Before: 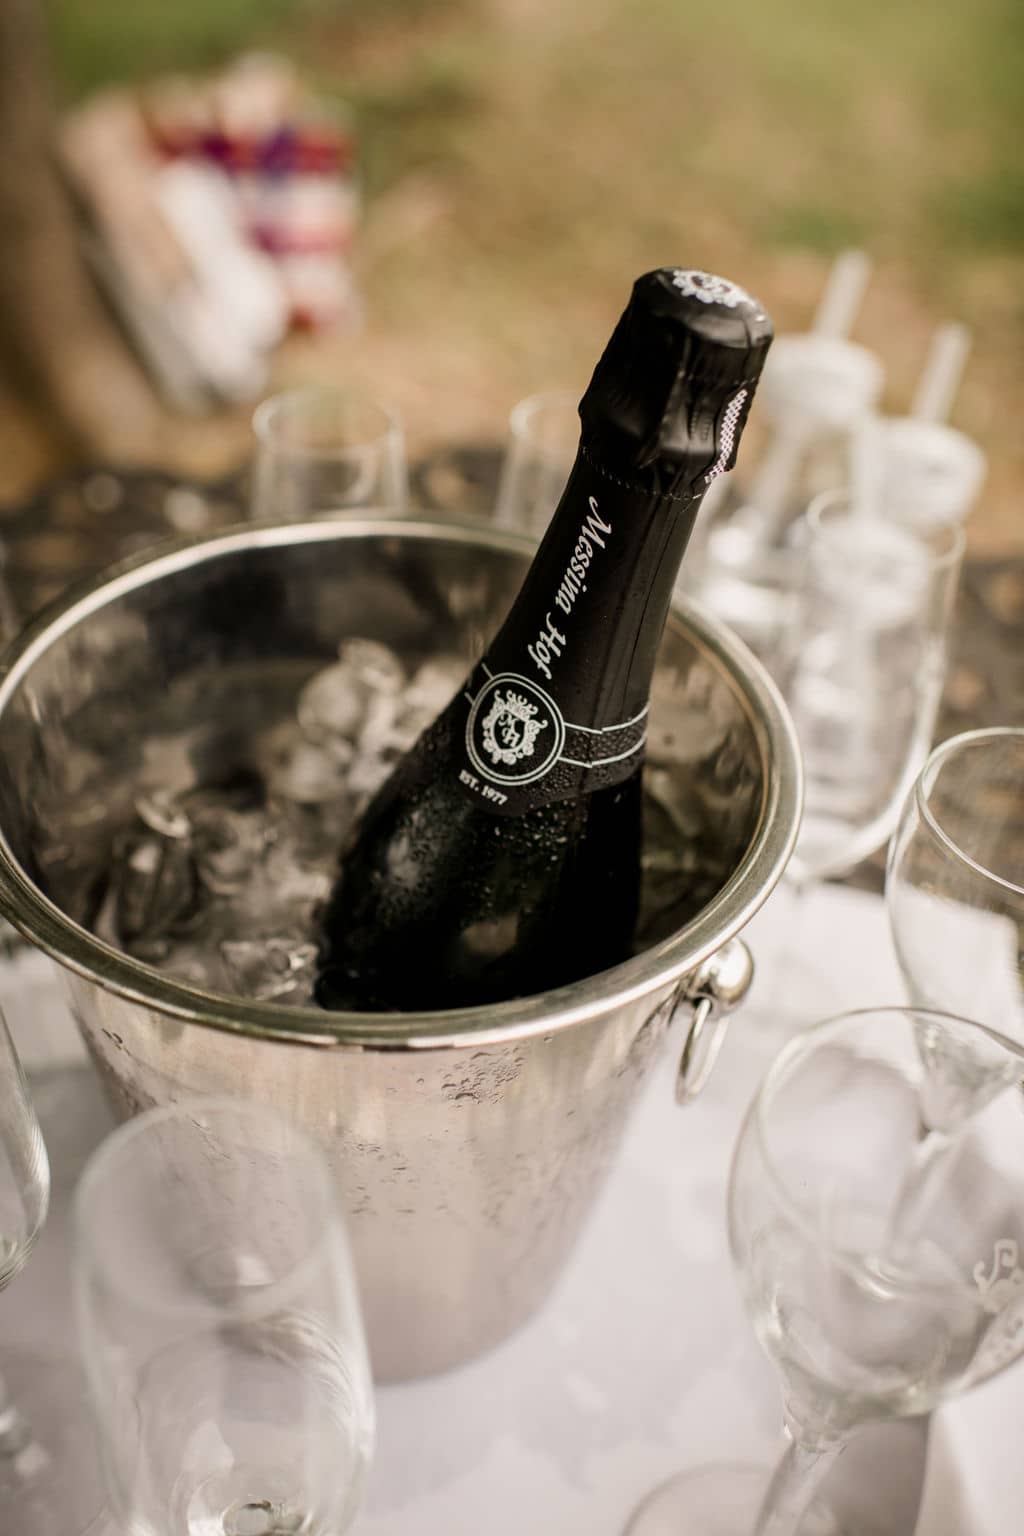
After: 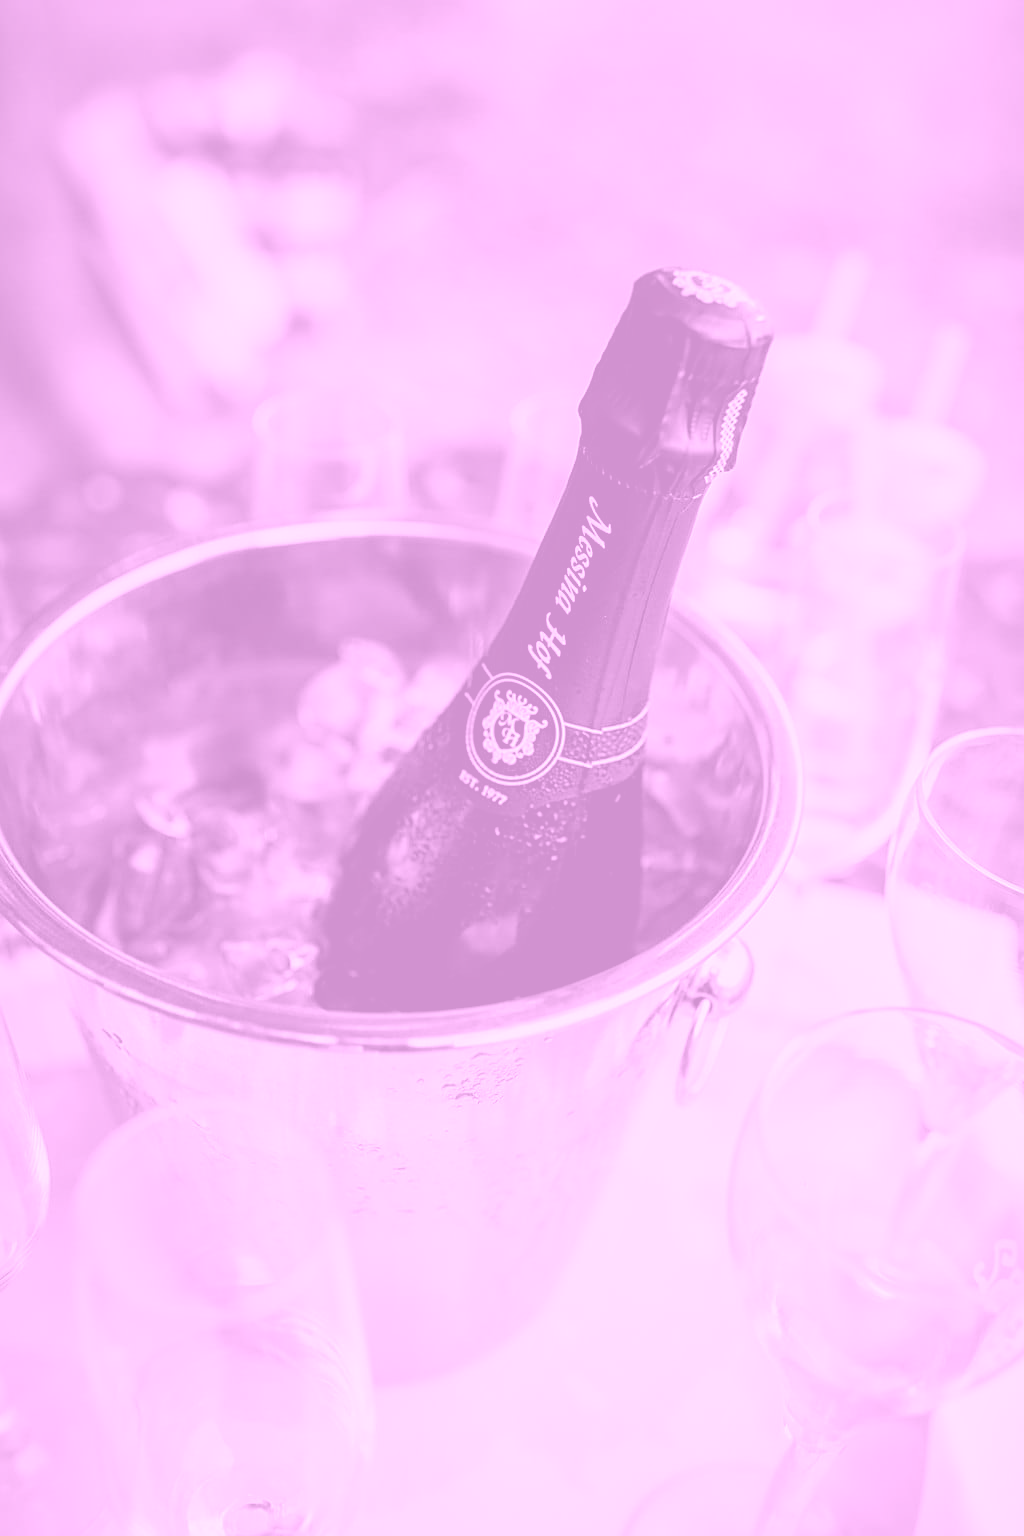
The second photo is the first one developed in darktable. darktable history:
exposure: exposure 0.127 EV, compensate highlight preservation false
local contrast: mode bilateral grid, contrast 20, coarseness 50, detail 120%, midtone range 0.2
colorize: hue 331.2°, saturation 75%, source mix 30.28%, lightness 70.52%, version 1
sharpen: on, module defaults
